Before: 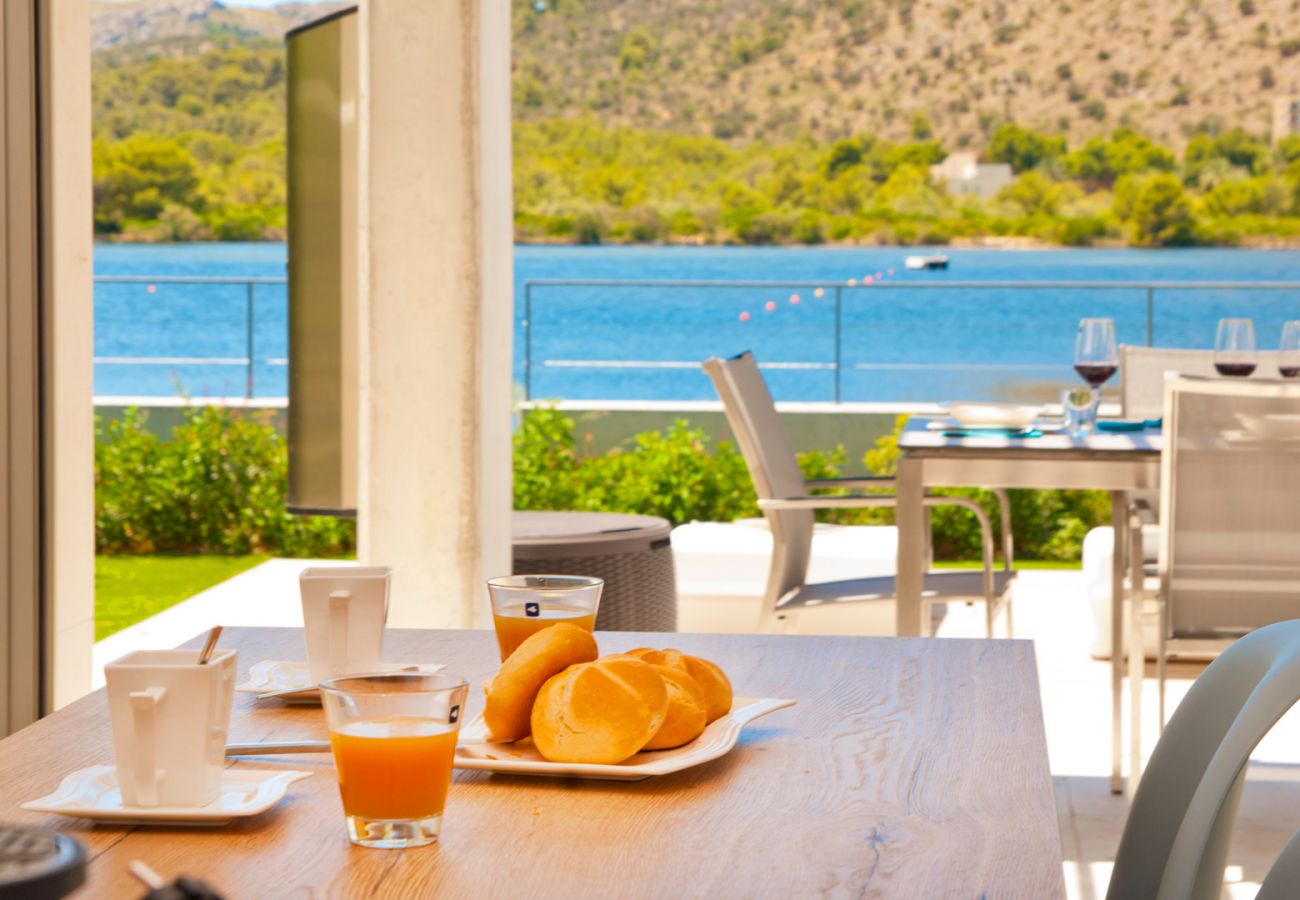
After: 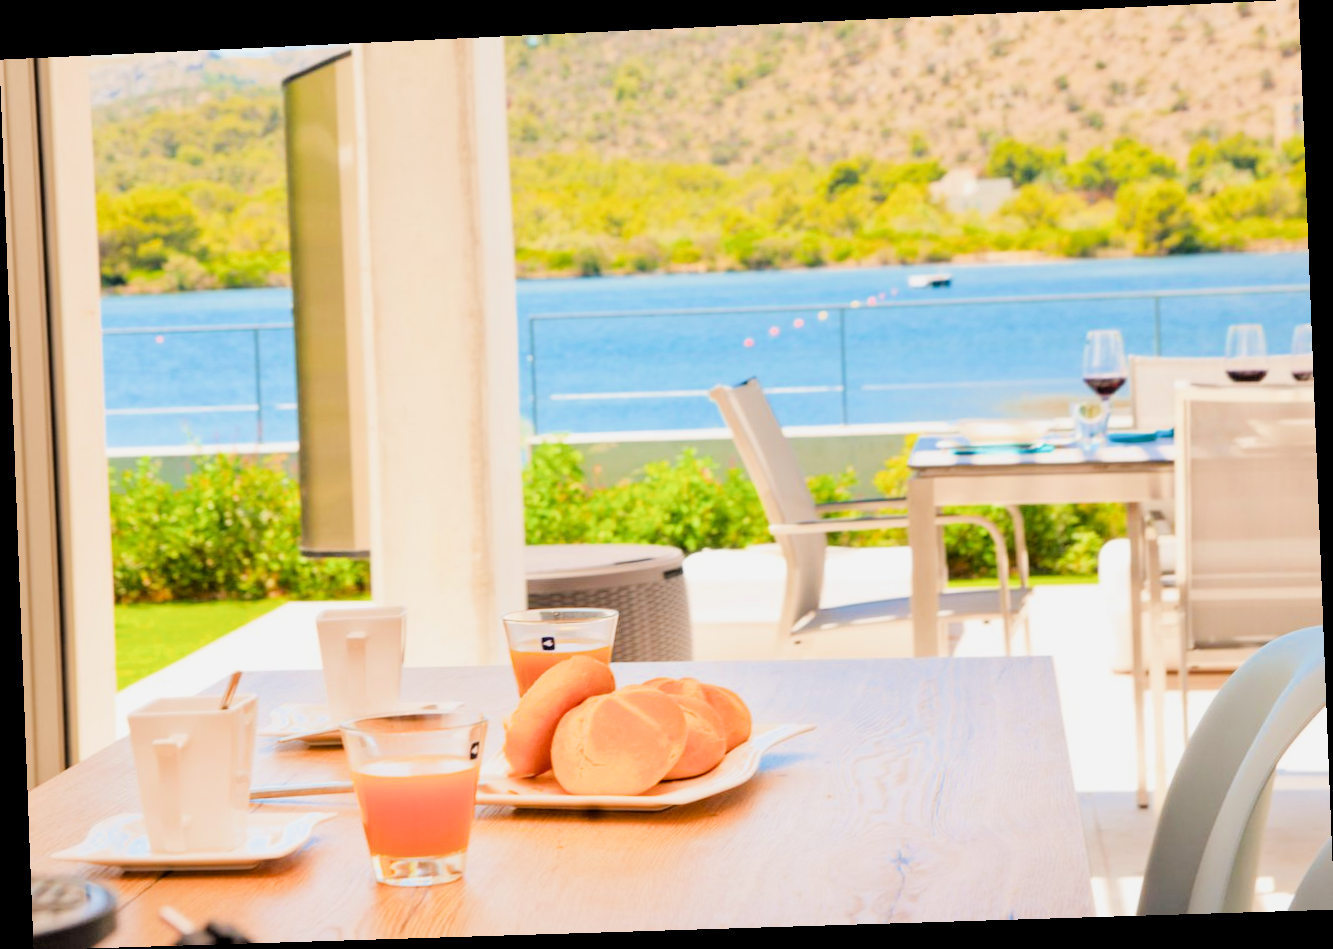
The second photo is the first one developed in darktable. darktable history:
exposure: black level correction 0.001, exposure 1.3 EV, compensate highlight preservation false
filmic rgb: black relative exposure -4.14 EV, white relative exposure 5.1 EV, hardness 2.11, contrast 1.165
rotate and perspective: rotation -2.22°, lens shift (horizontal) -0.022, automatic cropping off
